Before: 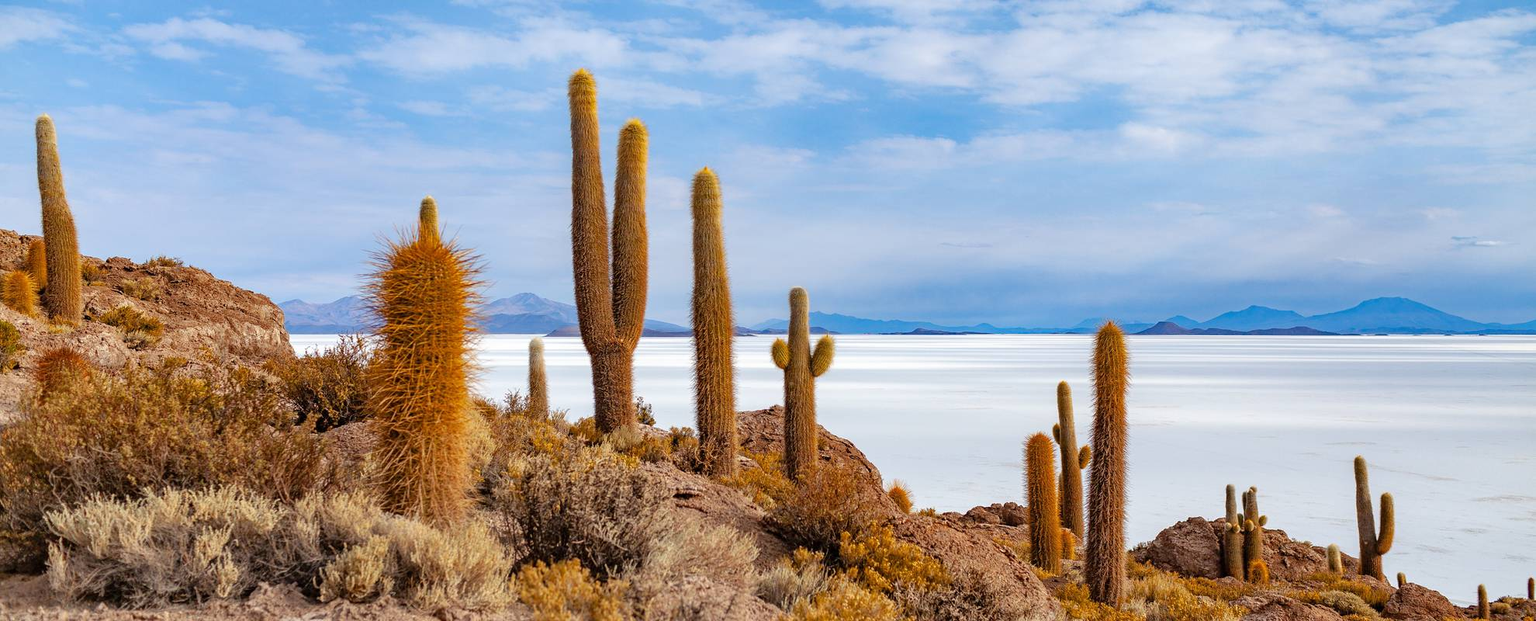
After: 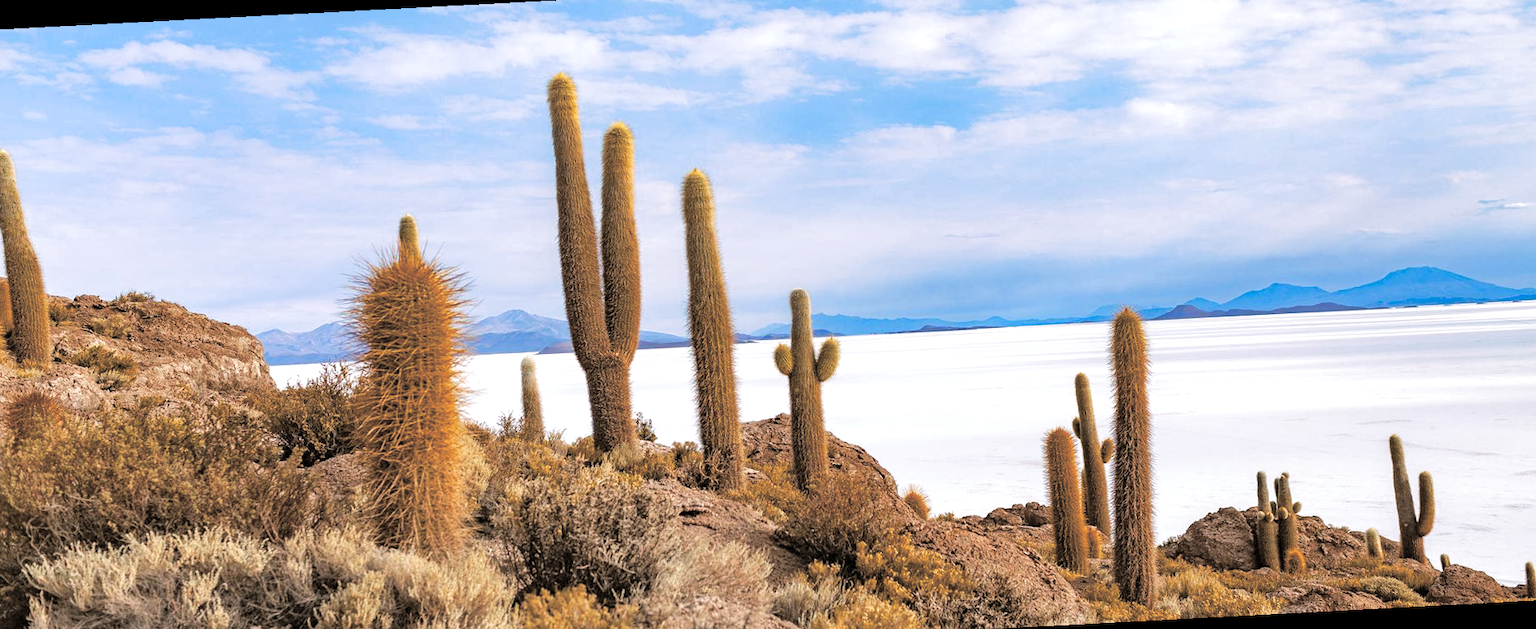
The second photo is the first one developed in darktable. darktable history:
rotate and perspective: rotation -3°, crop left 0.031, crop right 0.968, crop top 0.07, crop bottom 0.93
split-toning: shadows › hue 46.8°, shadows › saturation 0.17, highlights › hue 316.8°, highlights › saturation 0.27, balance -51.82
contrast brightness saturation: saturation -0.05
color balance rgb: perceptual saturation grading › global saturation 20%, perceptual saturation grading › highlights -50%, perceptual saturation grading › shadows 30%, perceptual brilliance grading › global brilliance 10%, perceptual brilliance grading › shadows 15%
